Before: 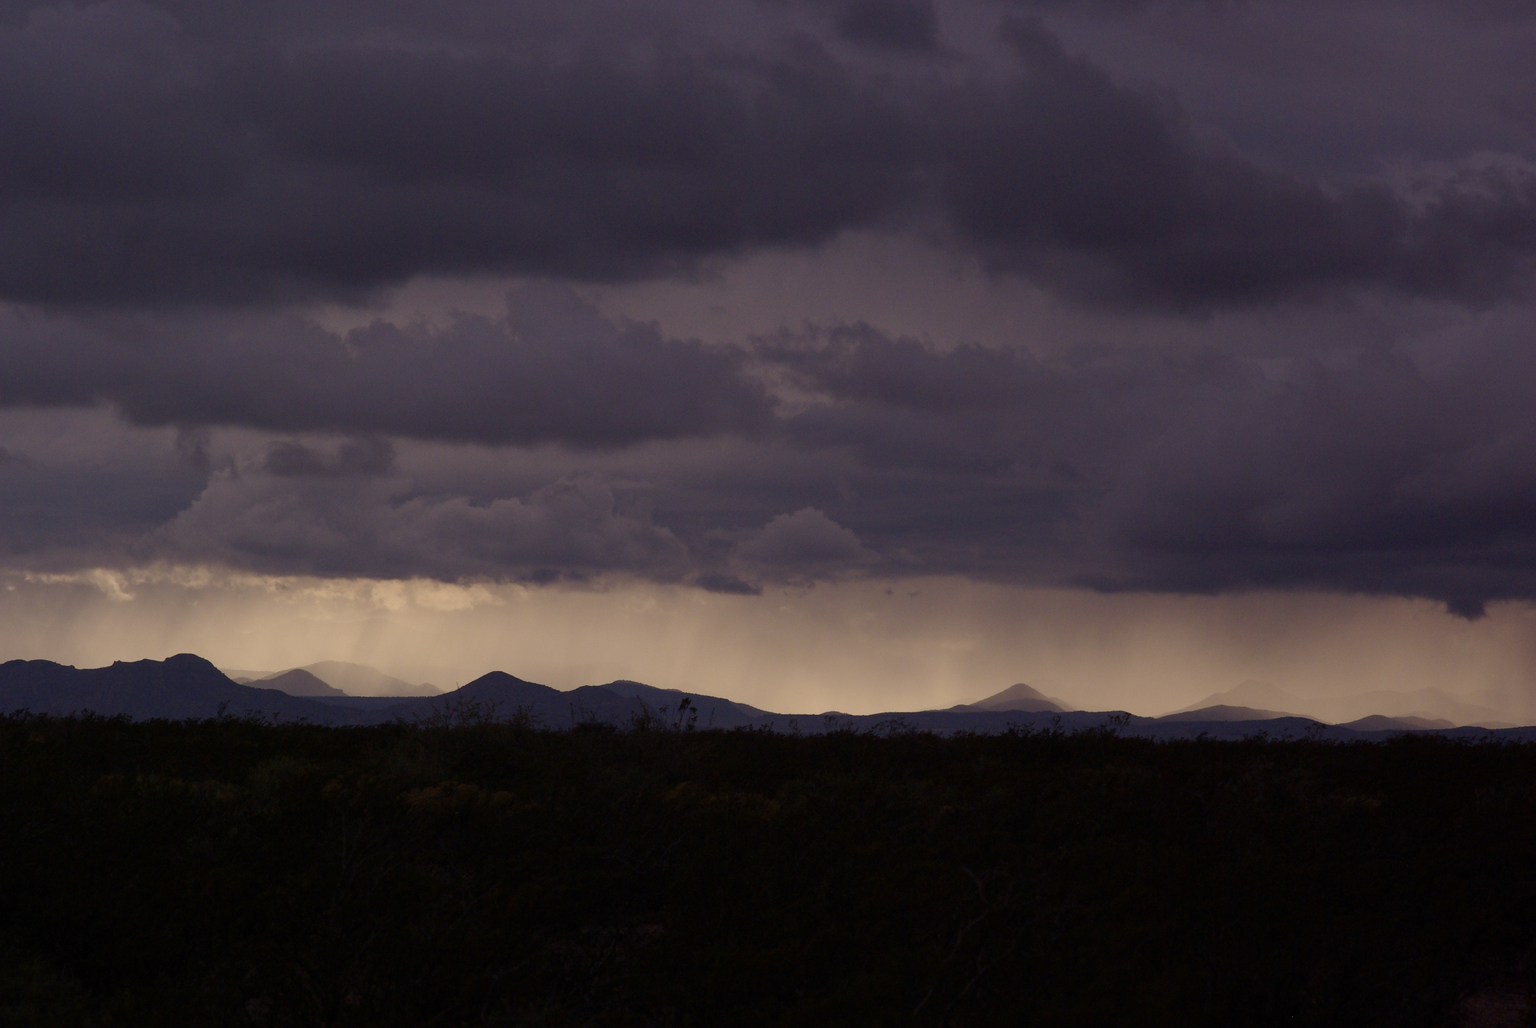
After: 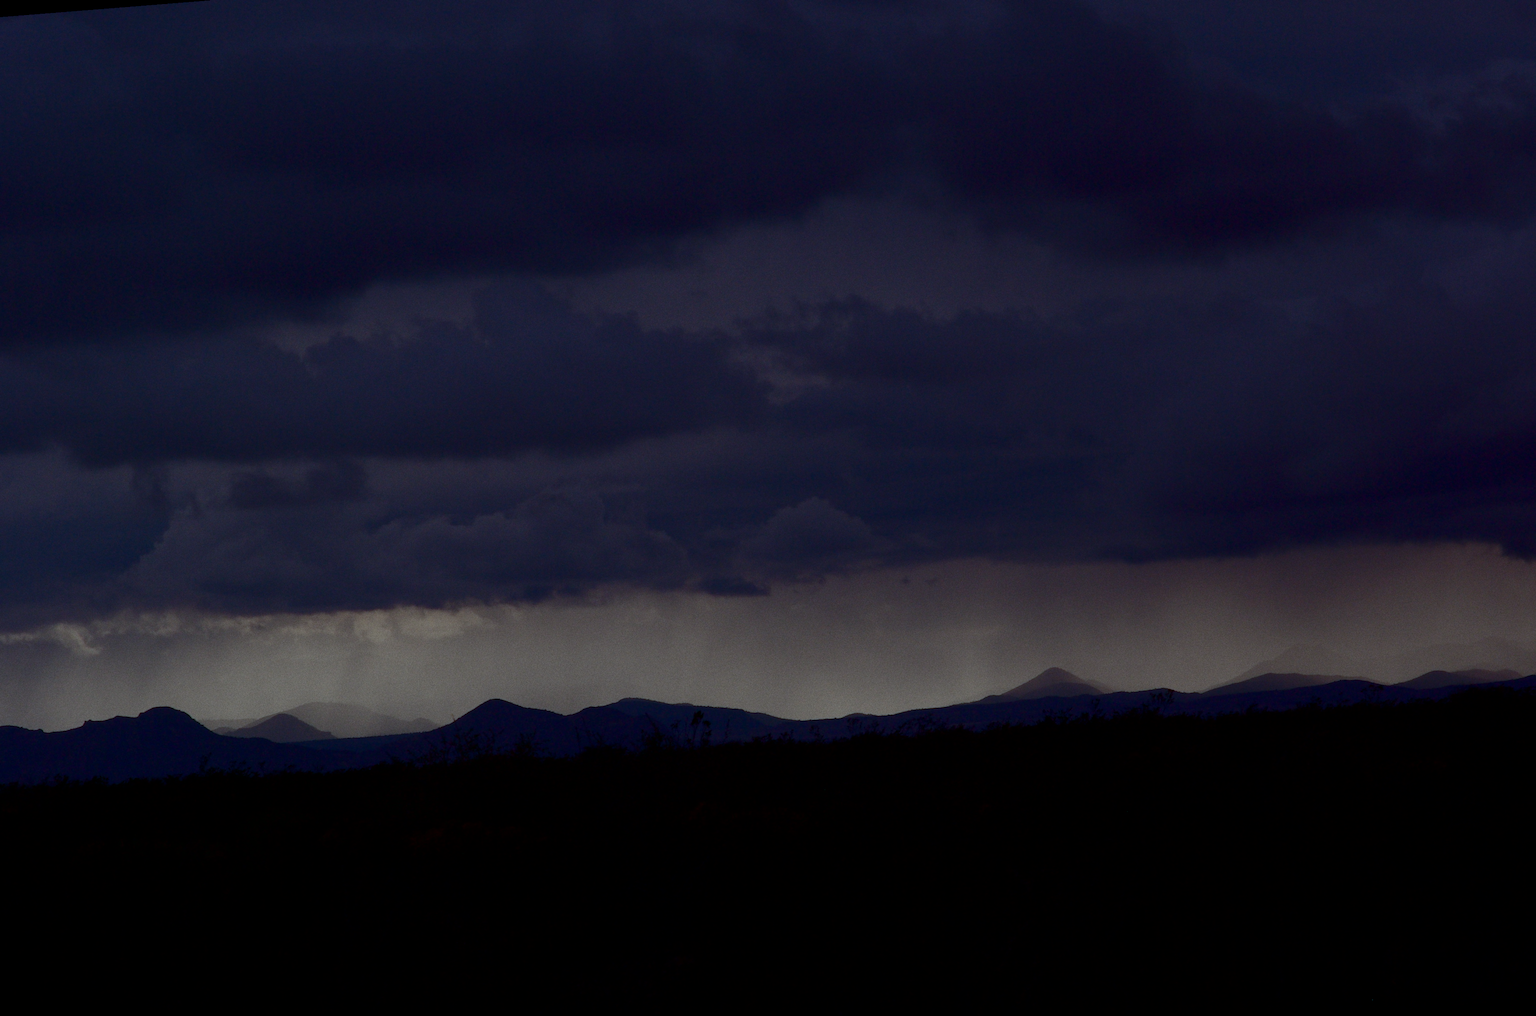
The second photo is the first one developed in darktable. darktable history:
grain: coarseness 0.47 ISO
contrast brightness saturation: brightness -0.2, saturation 0.08
tone equalizer: on, module defaults
color calibration: x 0.38, y 0.39, temperature 4086.04 K
sharpen: radius 5.325, amount 0.312, threshold 26.433
rotate and perspective: rotation -4.57°, crop left 0.054, crop right 0.944, crop top 0.087, crop bottom 0.914
exposure: black level correction 0, exposure -0.721 EV, compensate highlight preservation false
white balance: red 0.925, blue 1.046
